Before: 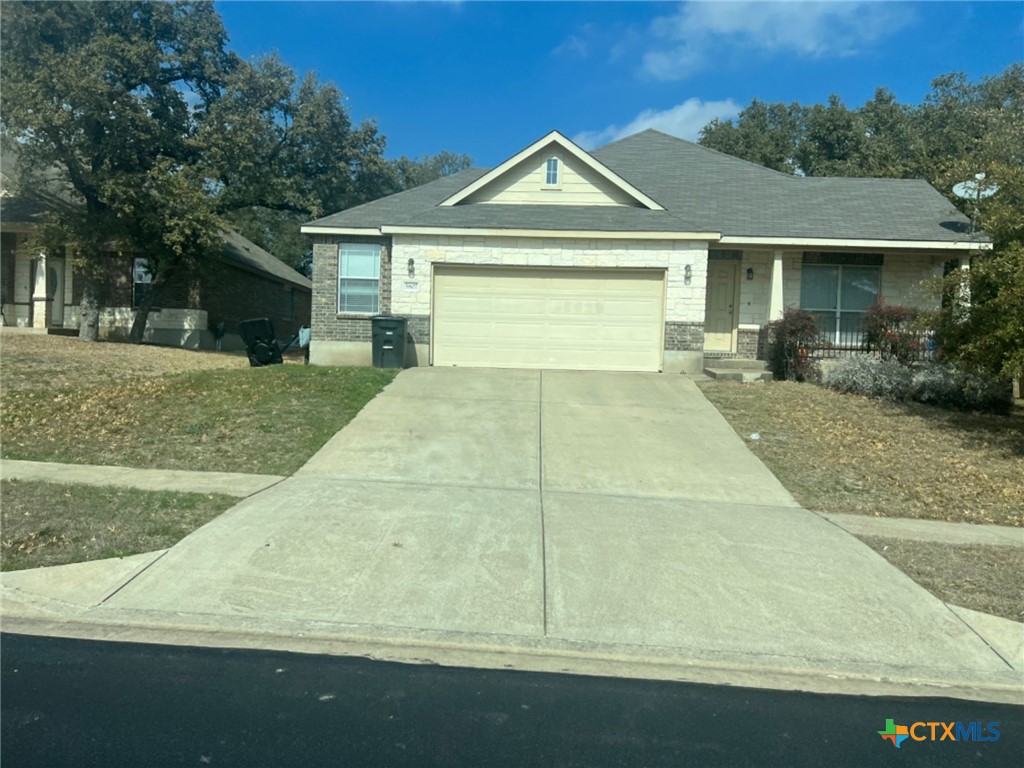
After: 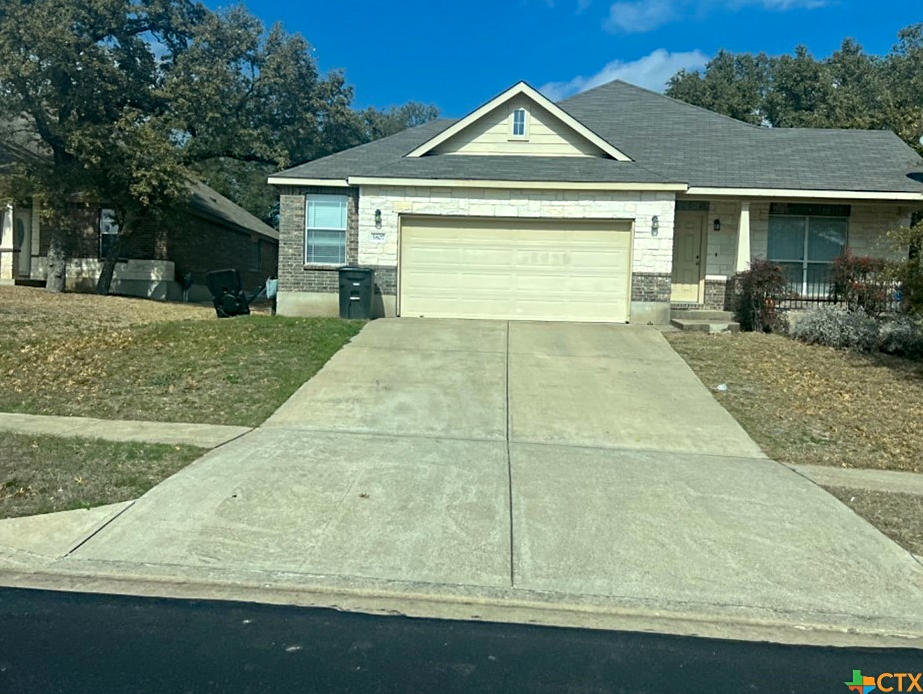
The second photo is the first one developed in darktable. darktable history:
sharpen: amount 0.216
haze removal: strength 0.296, distance 0.253, compatibility mode true, adaptive false
crop: left 3.254%, top 6.419%, right 6.604%, bottom 3.205%
